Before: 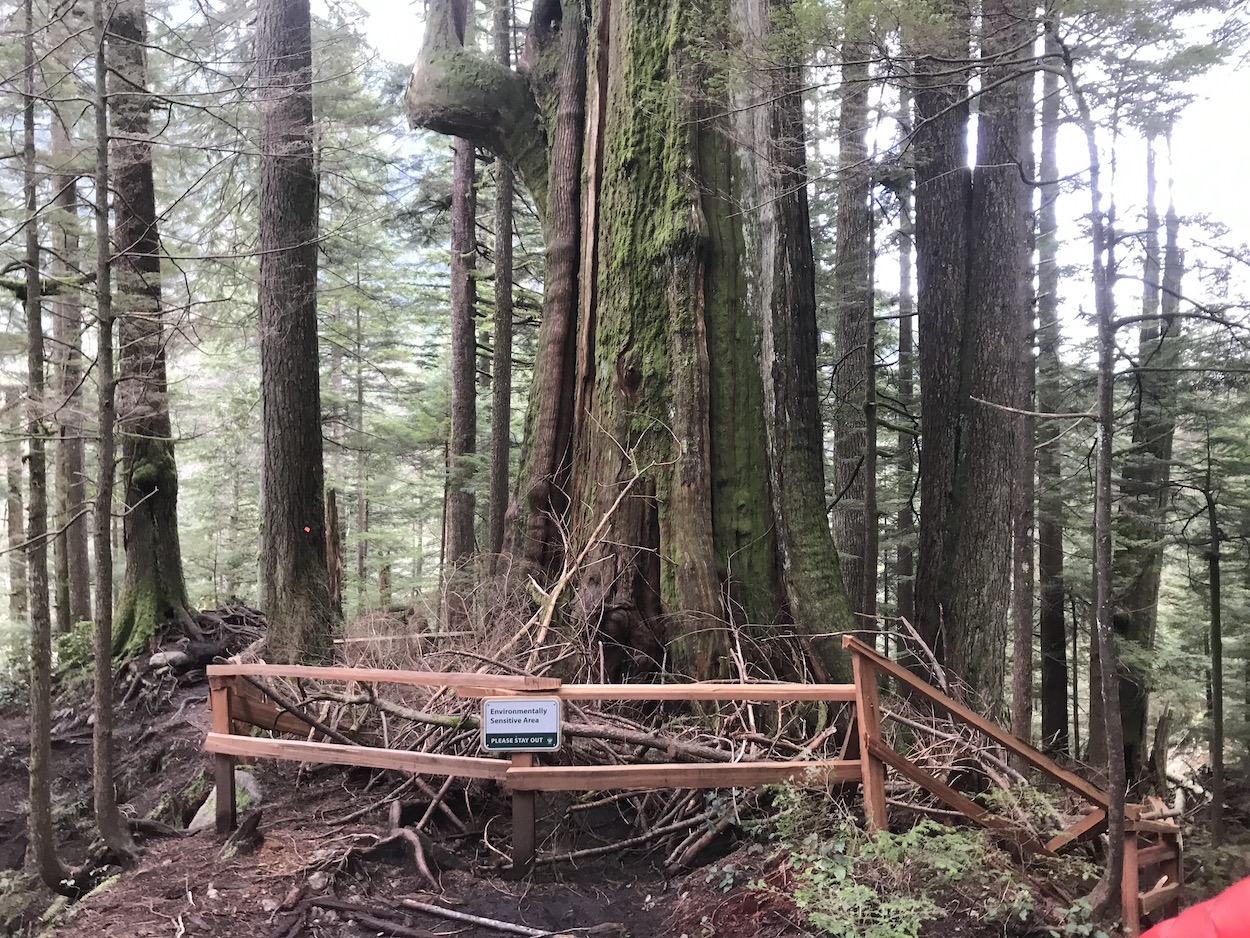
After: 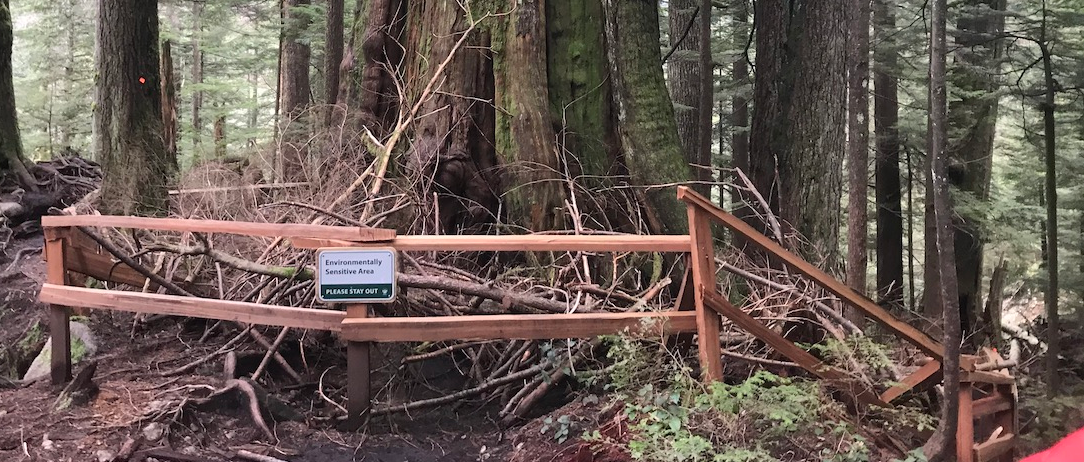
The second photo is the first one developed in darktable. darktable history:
crop and rotate: left 13.242%, top 47.913%, bottom 2.745%
